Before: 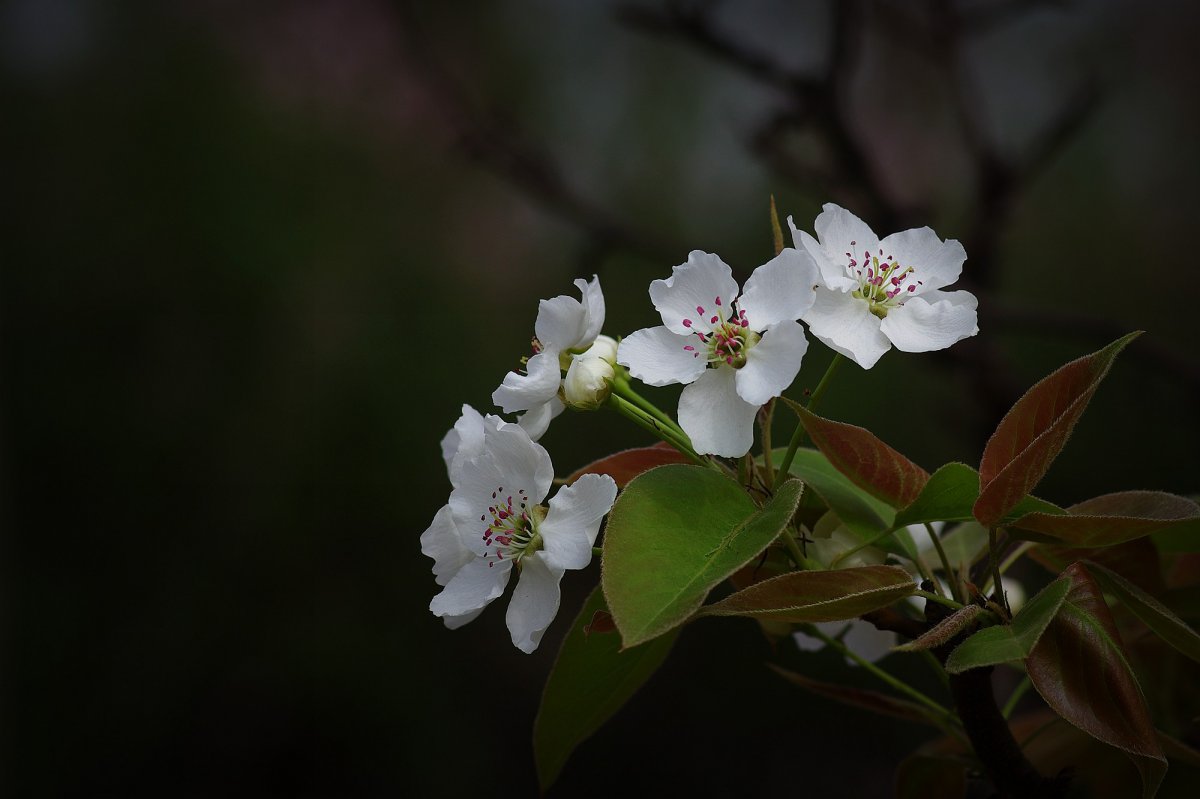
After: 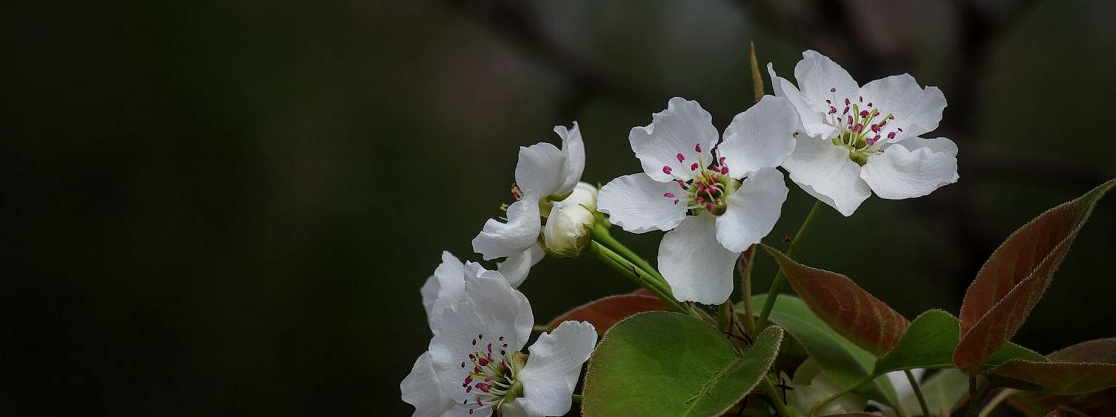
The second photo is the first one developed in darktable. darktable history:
local contrast: on, module defaults
crop: left 1.744%, top 19.225%, right 5.069%, bottom 28.357%
